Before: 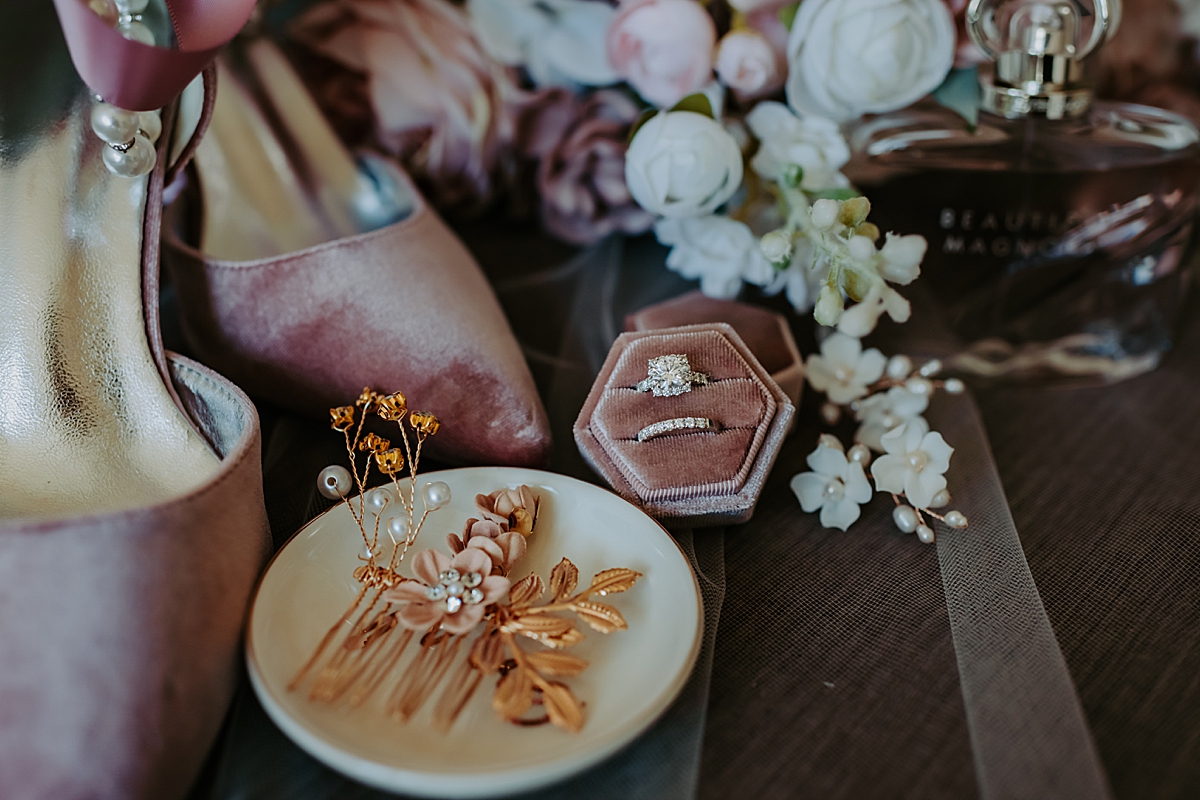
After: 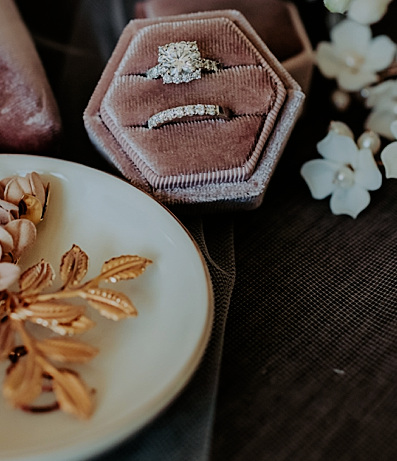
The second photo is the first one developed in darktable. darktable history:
filmic rgb: black relative exposure -7.65 EV, white relative exposure 4.56 EV, hardness 3.61, contrast 1.05
crop: left 40.878%, top 39.176%, right 25.993%, bottom 3.081%
